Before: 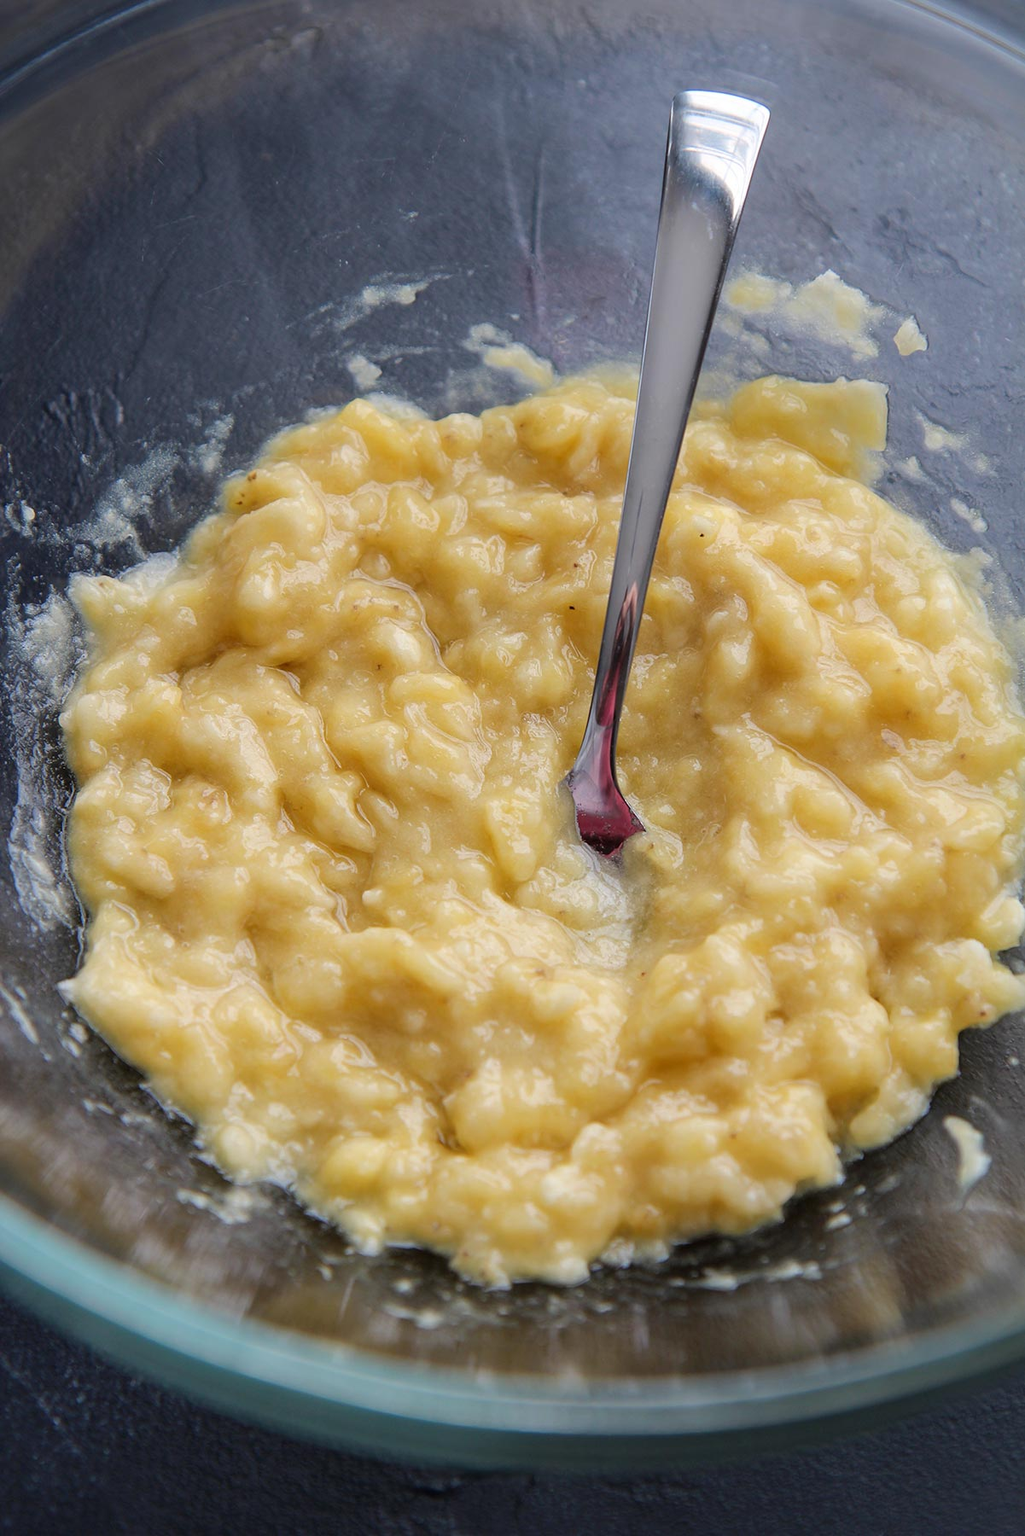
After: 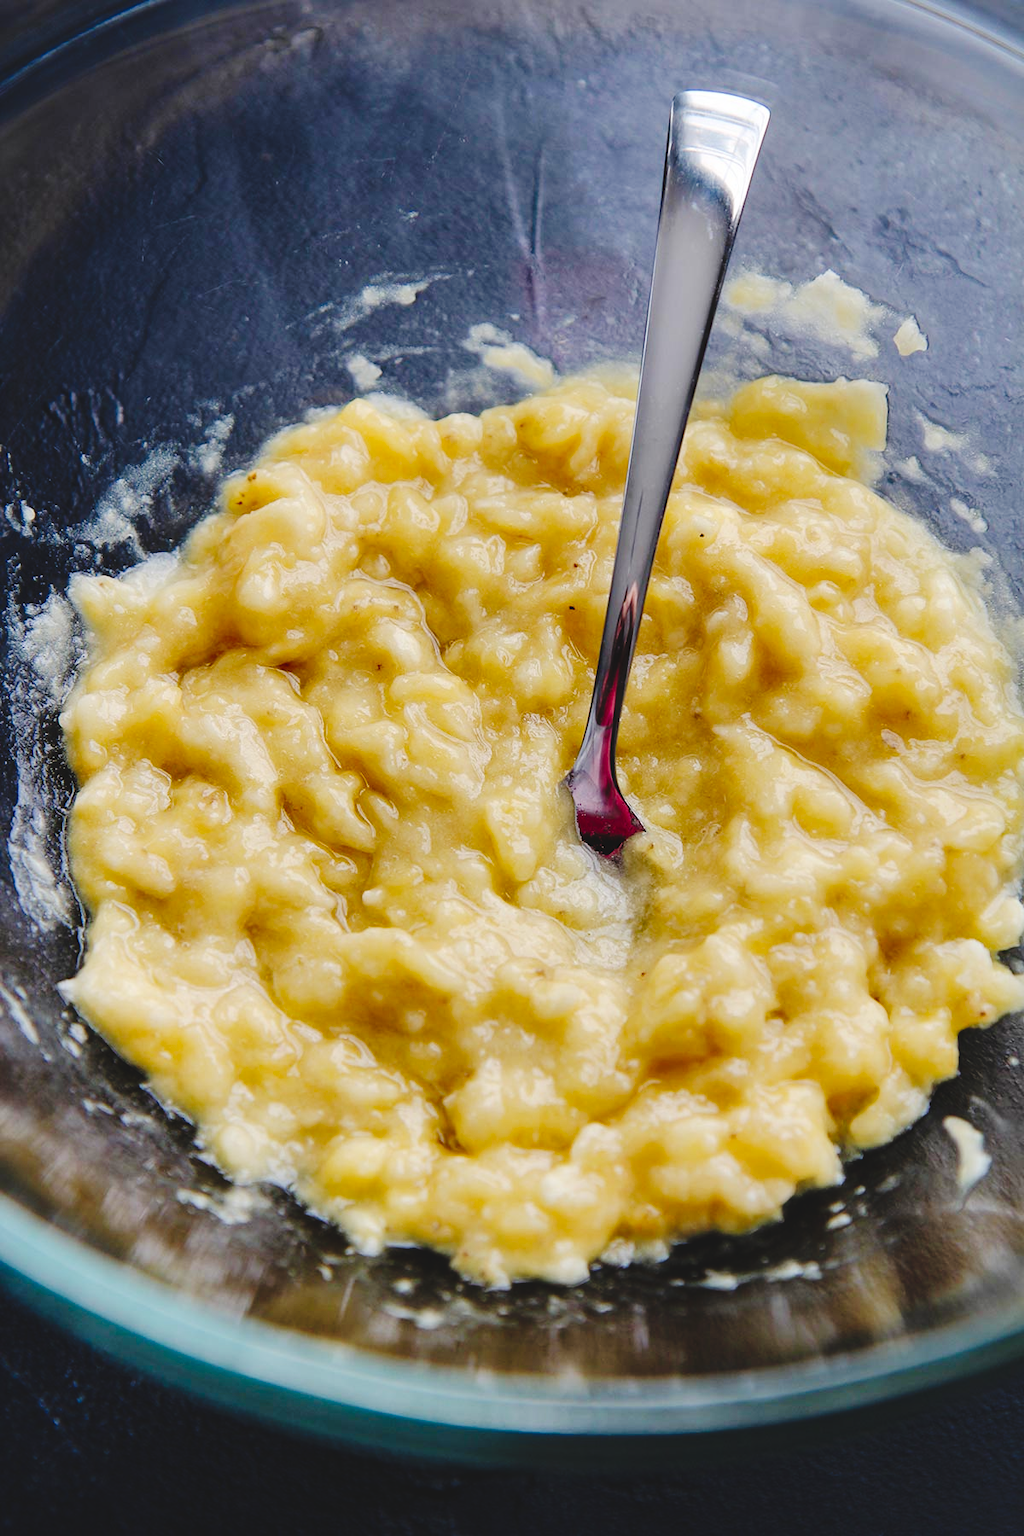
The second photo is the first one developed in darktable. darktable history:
shadows and highlights: shadows 5, soften with gaussian
tone curve: curves: ch0 [(0, 0) (0.003, 0.084) (0.011, 0.084) (0.025, 0.084) (0.044, 0.084) (0.069, 0.085) (0.1, 0.09) (0.136, 0.1) (0.177, 0.119) (0.224, 0.144) (0.277, 0.205) (0.335, 0.298) (0.399, 0.417) (0.468, 0.525) (0.543, 0.631) (0.623, 0.72) (0.709, 0.8) (0.801, 0.867) (0.898, 0.934) (1, 1)], preserve colors none
